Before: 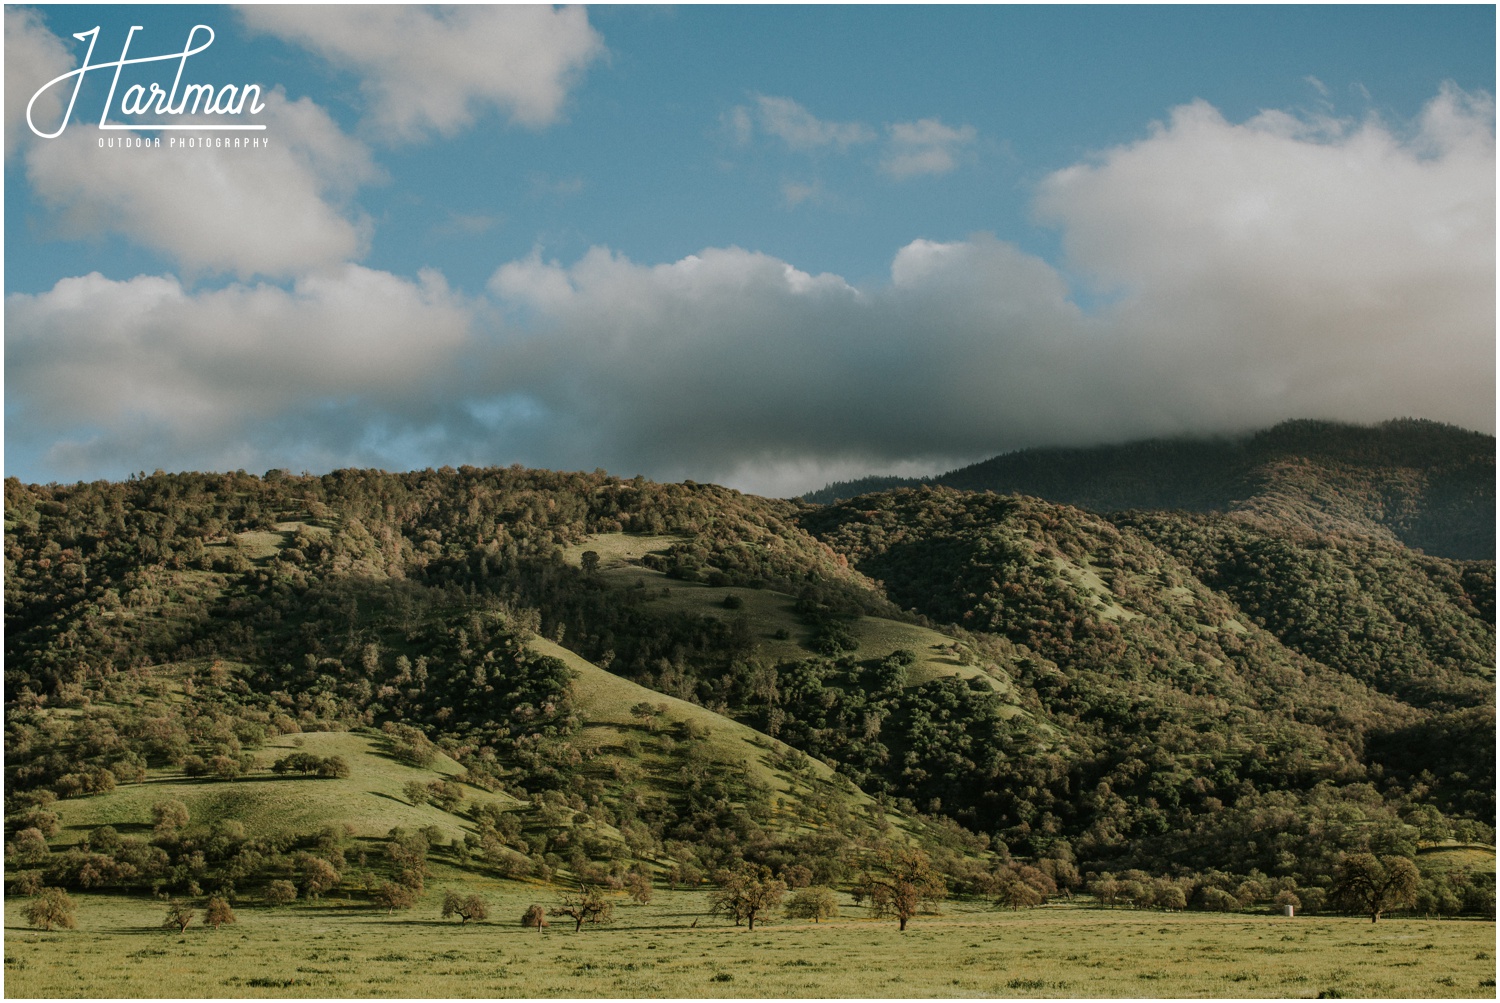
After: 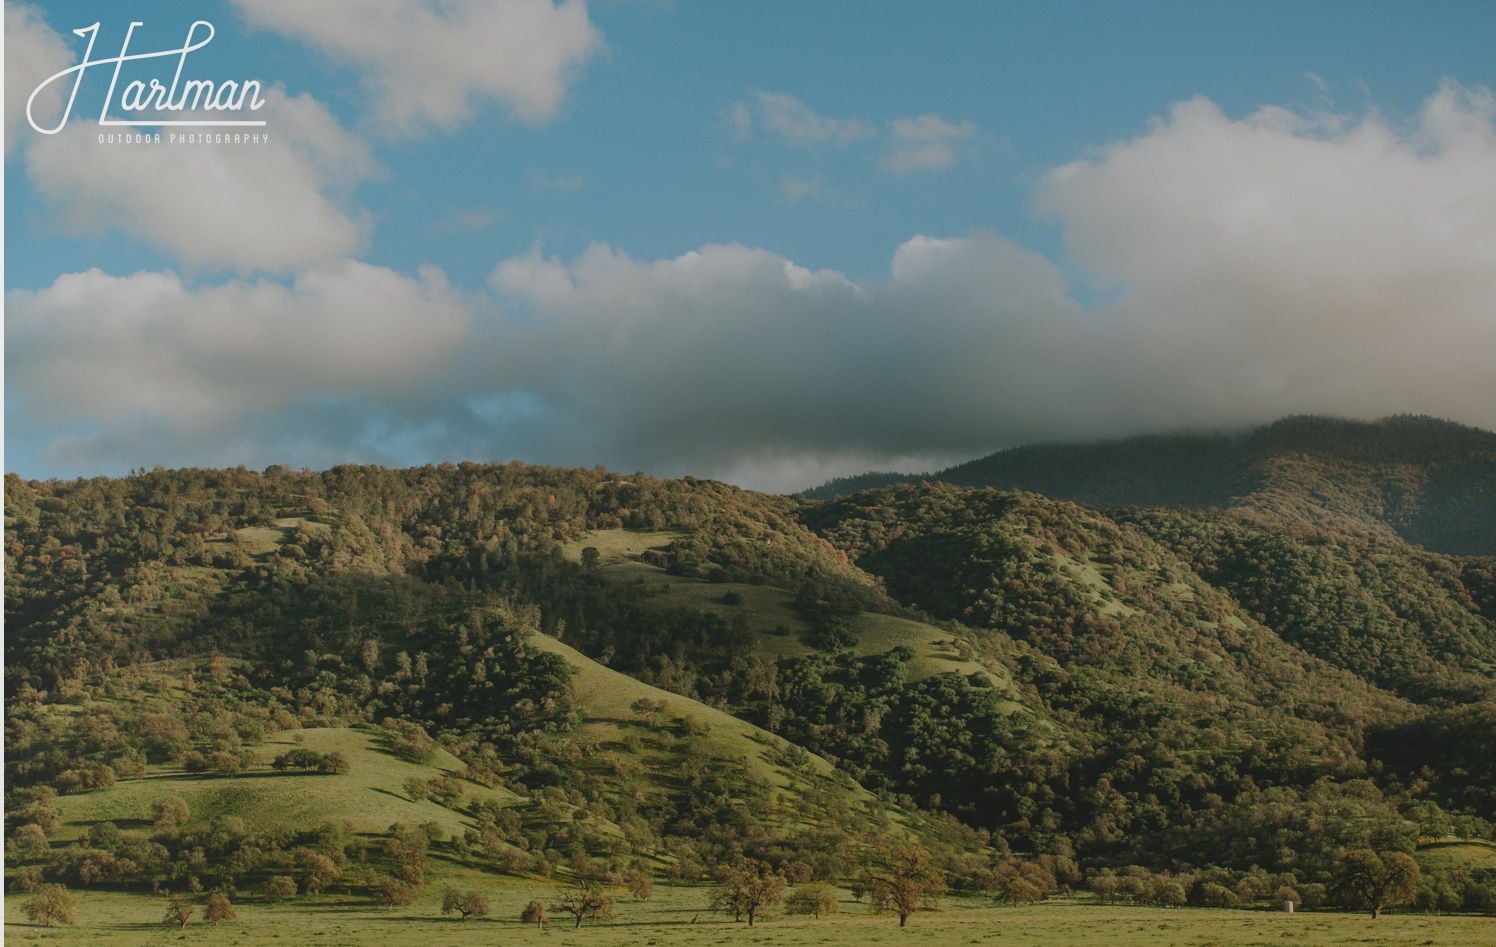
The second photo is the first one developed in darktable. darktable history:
local contrast: detail 69%
crop: top 0.448%, right 0.264%, bottom 5.045%
